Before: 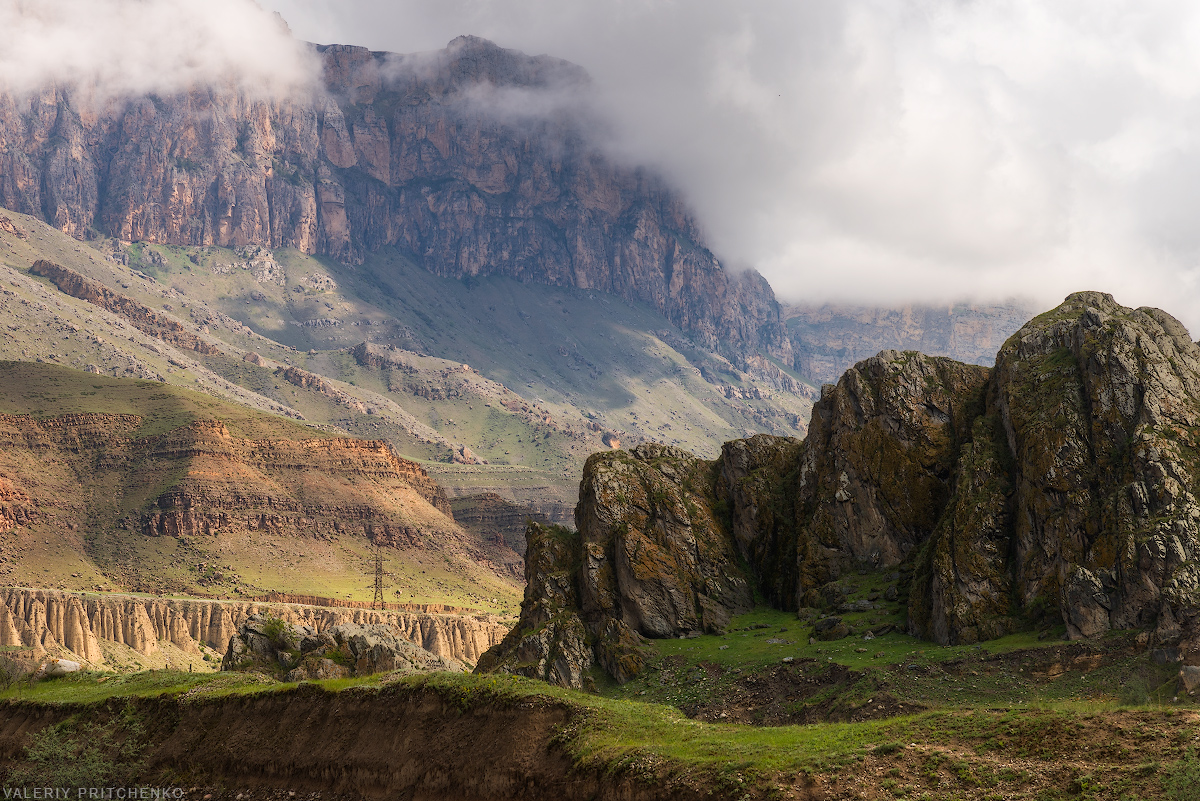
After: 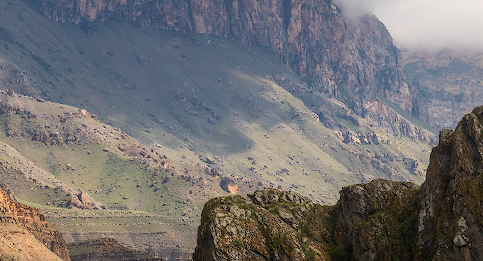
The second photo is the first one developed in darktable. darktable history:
crop: left 31.887%, top 31.925%, right 27.813%, bottom 35.441%
